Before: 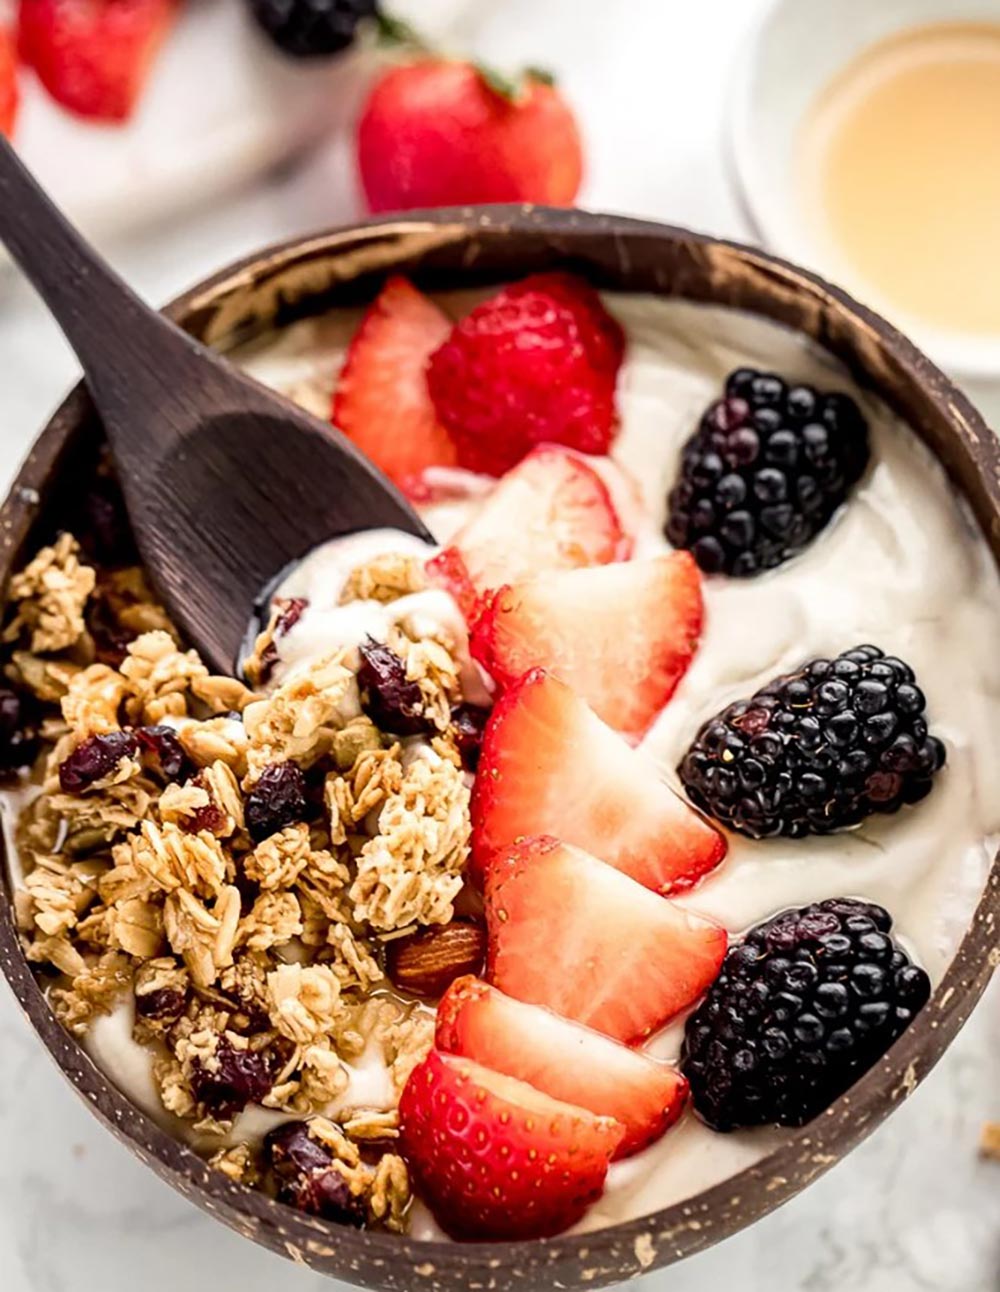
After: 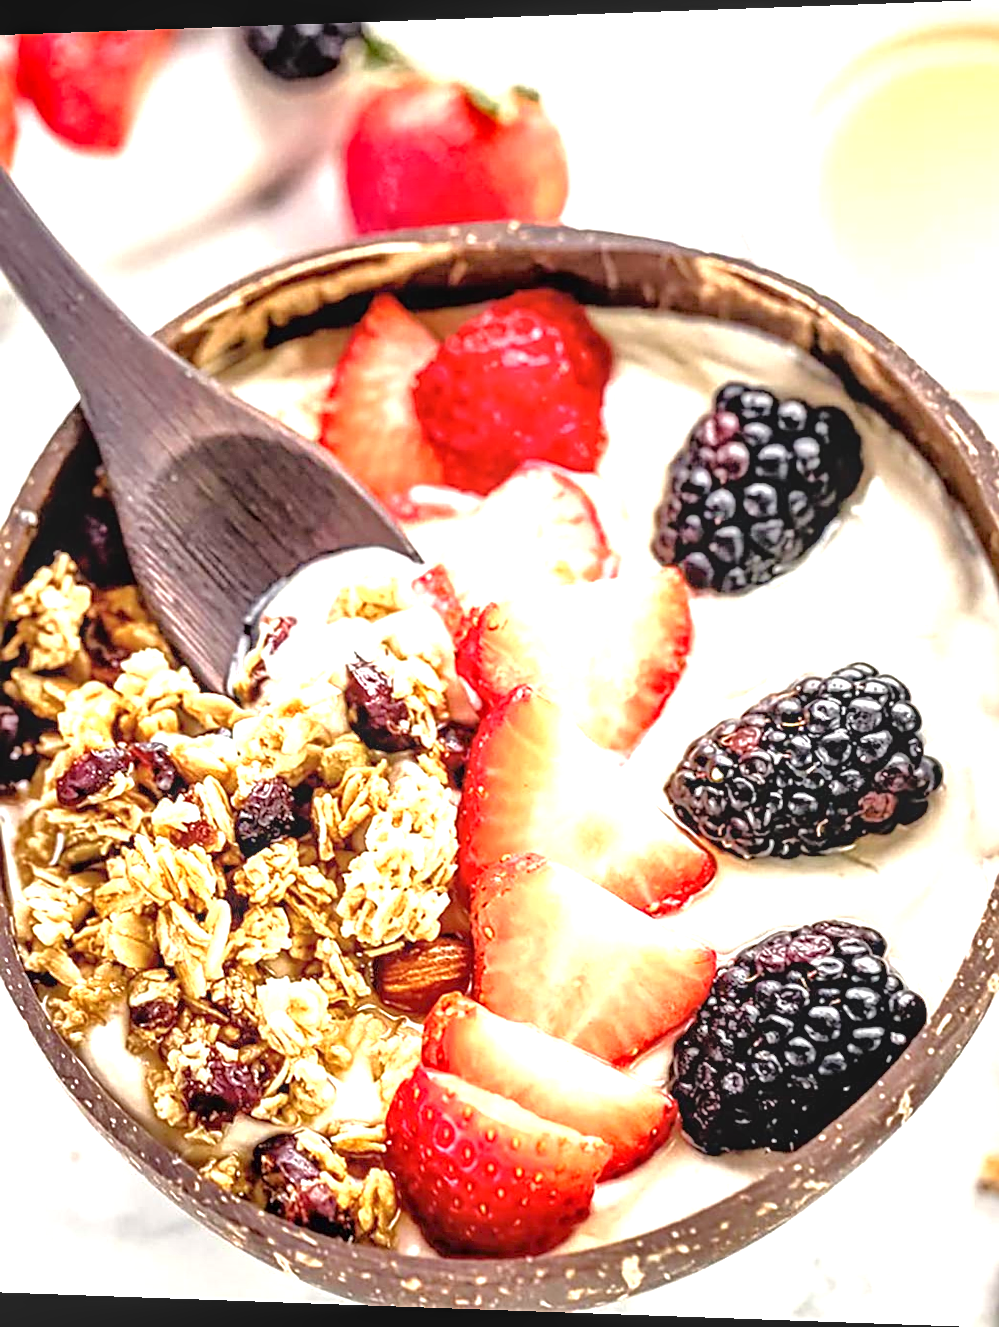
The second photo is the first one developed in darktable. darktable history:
local contrast: on, module defaults
sharpen: on, module defaults
rotate and perspective: lens shift (horizontal) -0.055, automatic cropping off
exposure: black level correction 0, exposure 1.2 EV, compensate exposure bias true, compensate highlight preservation false
tone equalizer: -7 EV 0.15 EV, -6 EV 0.6 EV, -5 EV 1.15 EV, -4 EV 1.33 EV, -3 EV 1.15 EV, -2 EV 0.6 EV, -1 EV 0.15 EV, mask exposure compensation -0.5 EV
contrast brightness saturation: saturation -0.05
